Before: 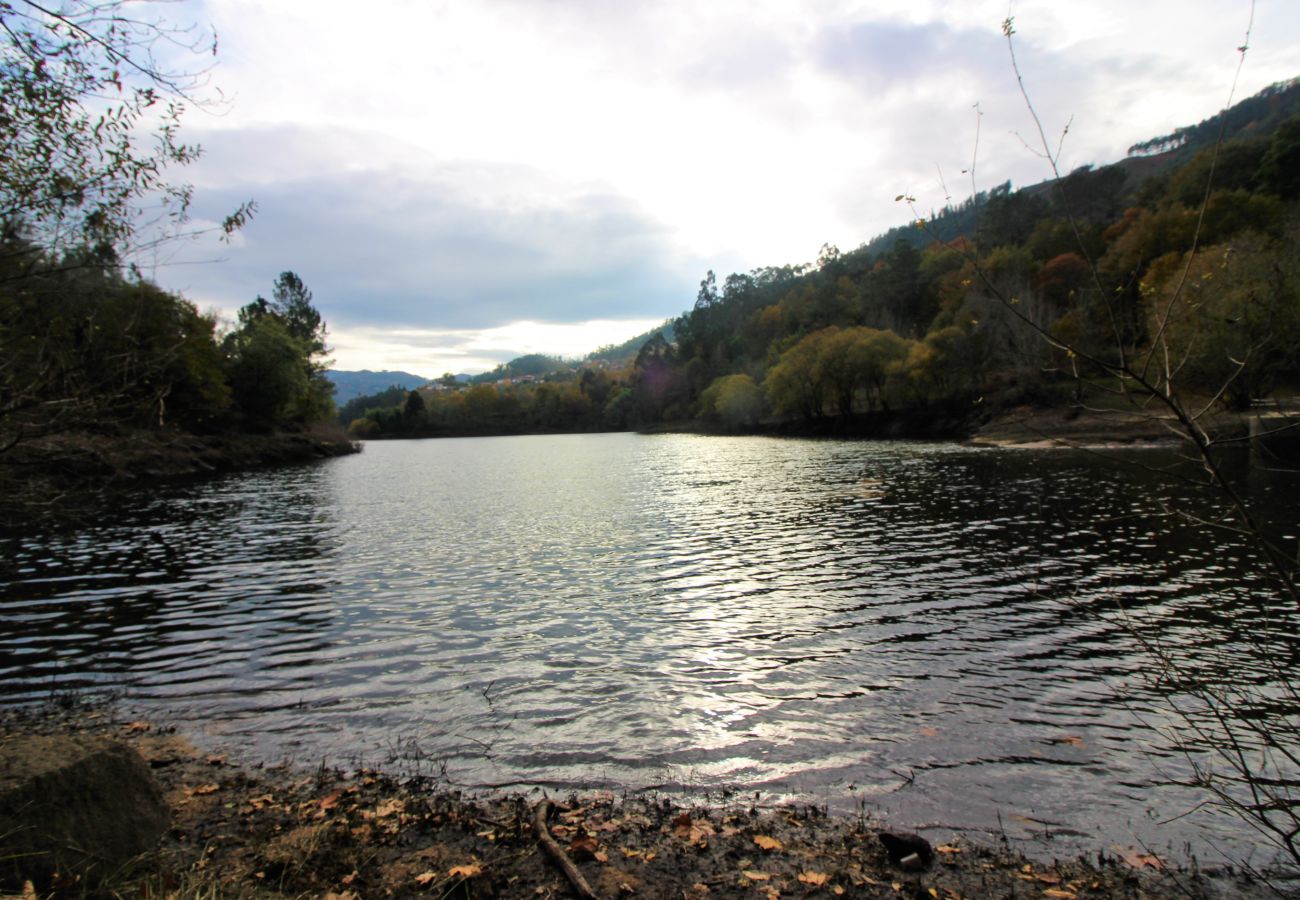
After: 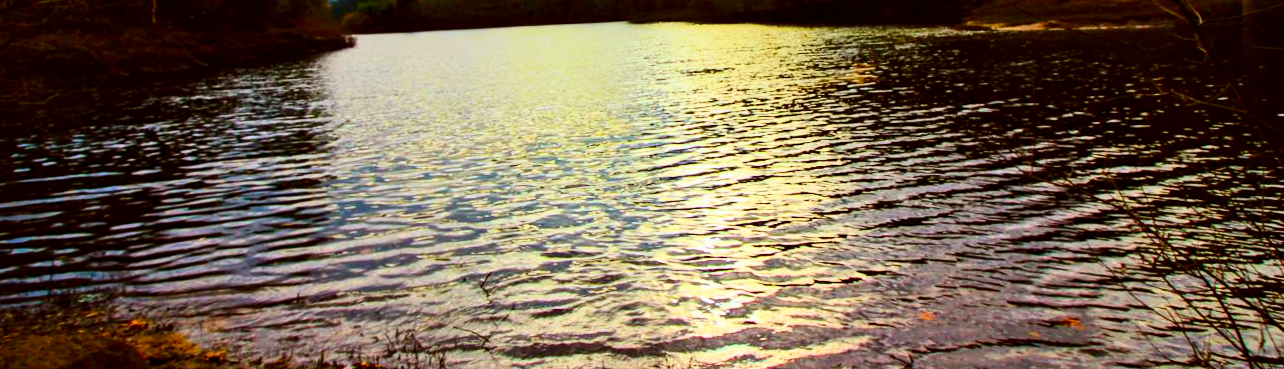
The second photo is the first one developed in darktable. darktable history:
exposure: compensate highlight preservation false
crop: top 45.551%, bottom 12.262%
color balance rgb: linear chroma grading › global chroma 42%, perceptual saturation grading › global saturation 42%, global vibrance 33%
color correction: highlights a* -2.73, highlights b* -2.09, shadows a* 2.41, shadows b* 2.73
contrast brightness saturation: contrast 0.4, brightness 0.1, saturation 0.21
local contrast: highlights 61%, shadows 106%, detail 107%, midtone range 0.529
rgb levels: mode RGB, independent channels, levels [[0, 0.5, 1], [0, 0.521, 1], [0, 0.536, 1]]
rotate and perspective: rotation -1°, crop left 0.011, crop right 0.989, crop top 0.025, crop bottom 0.975
